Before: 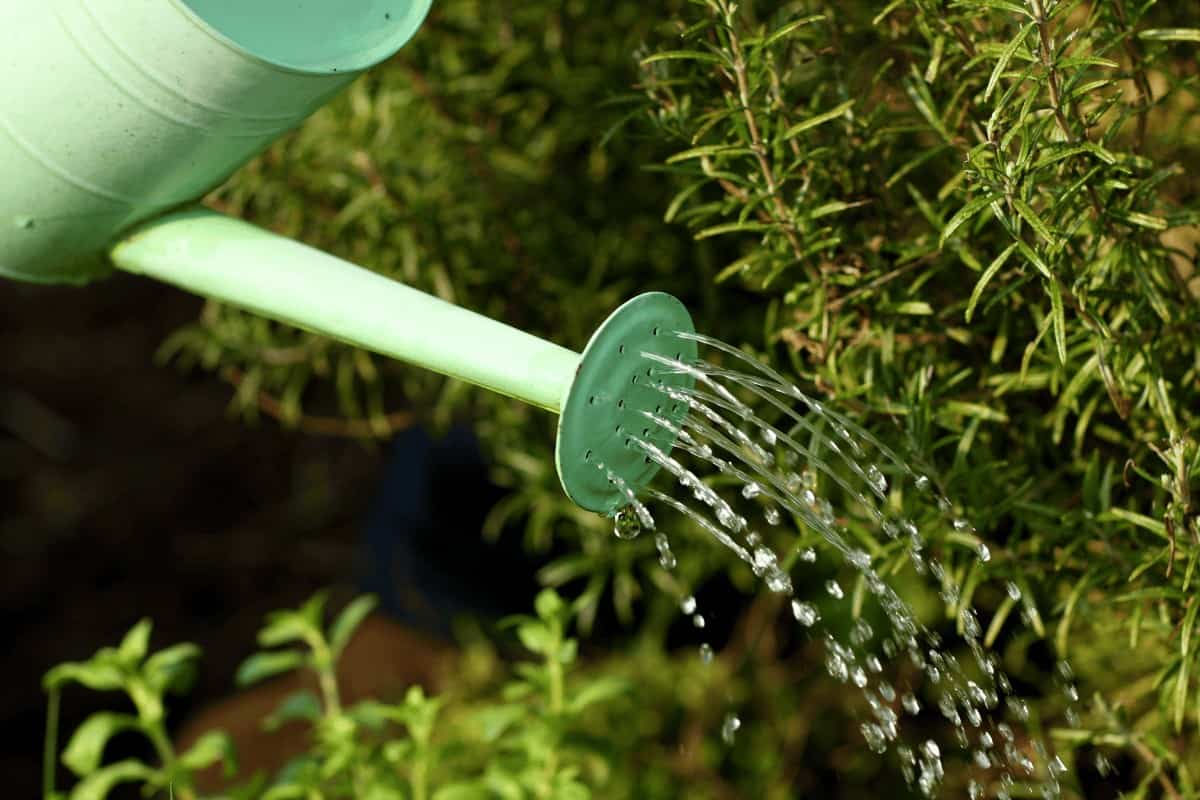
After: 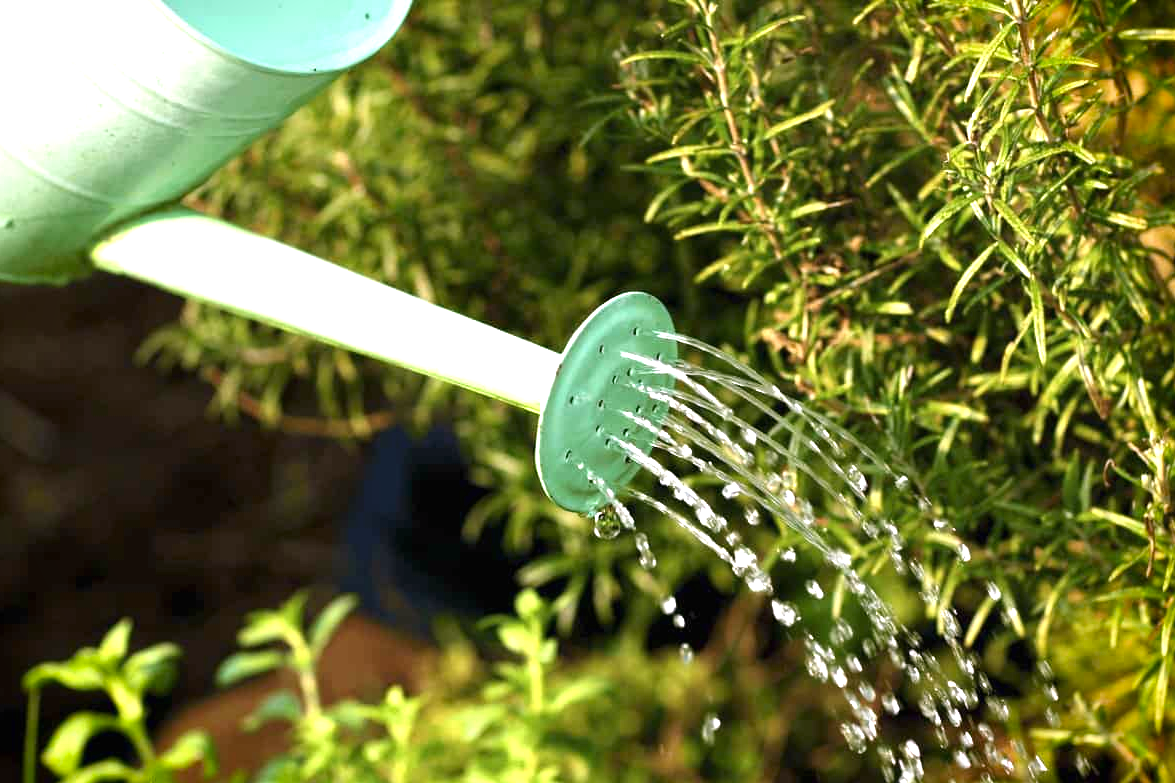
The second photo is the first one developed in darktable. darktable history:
exposure: black level correction 0, exposure 1.2 EV, compensate highlight preservation false
vignetting: fall-off start 88.53%, fall-off radius 44.2%, saturation 0.376, width/height ratio 1.161
crop: left 1.743%, right 0.268%, bottom 2.011%
white balance: red 1.066, blue 1.119
